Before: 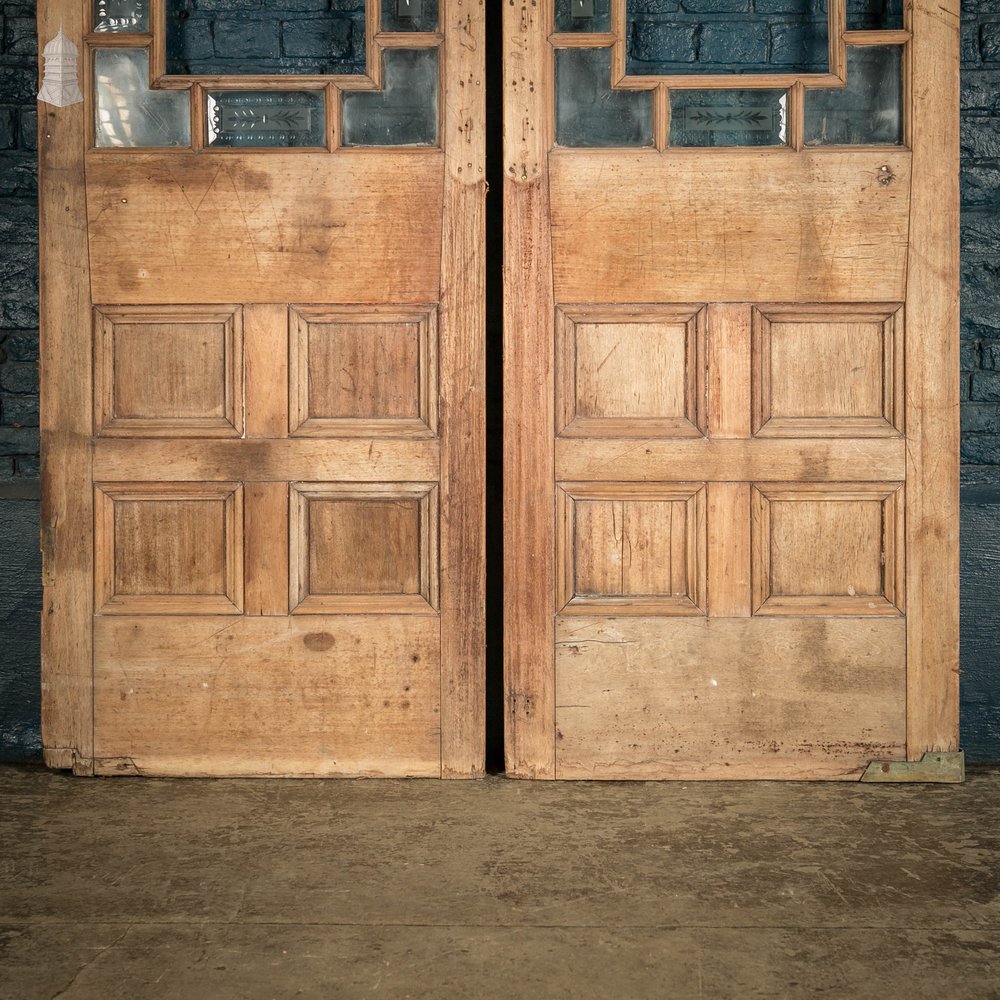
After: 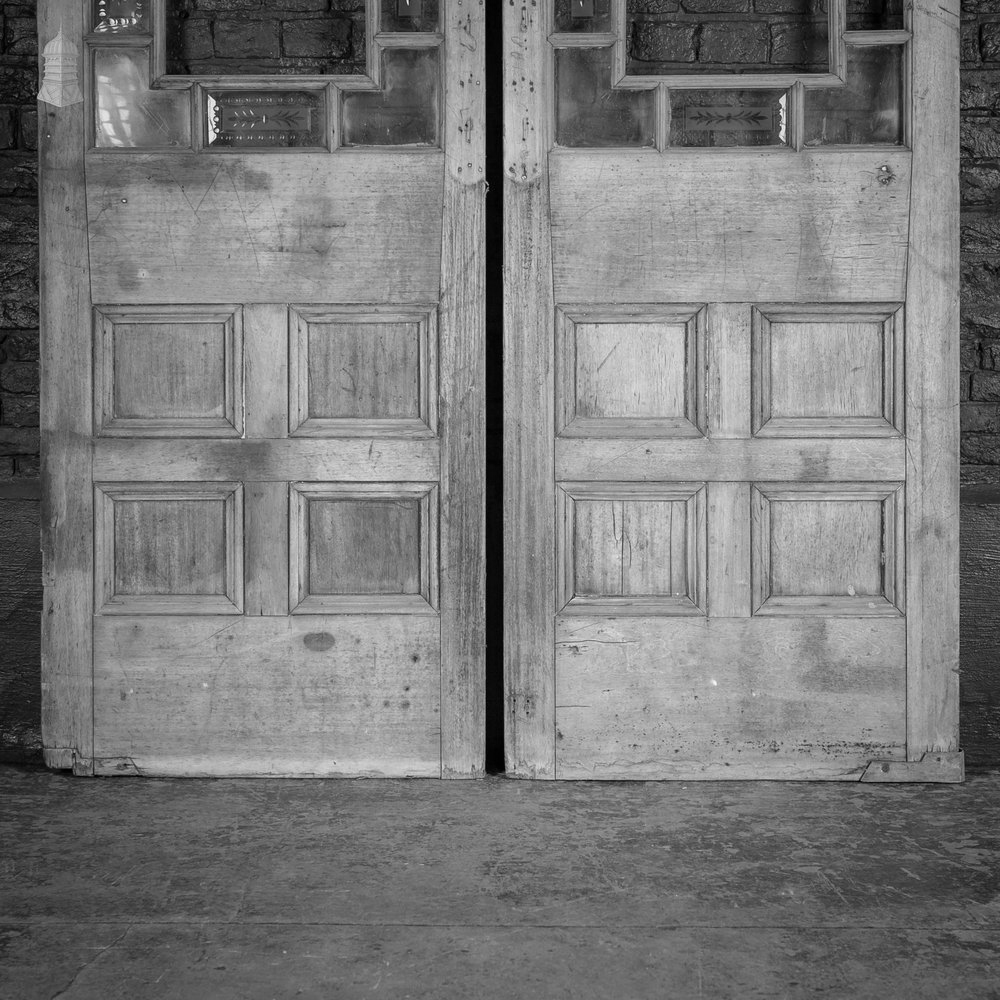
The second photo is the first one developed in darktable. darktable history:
monochrome: a 32, b 64, size 2.3
graduated density: density 0.38 EV, hardness 21%, rotation -6.11°, saturation 32%
